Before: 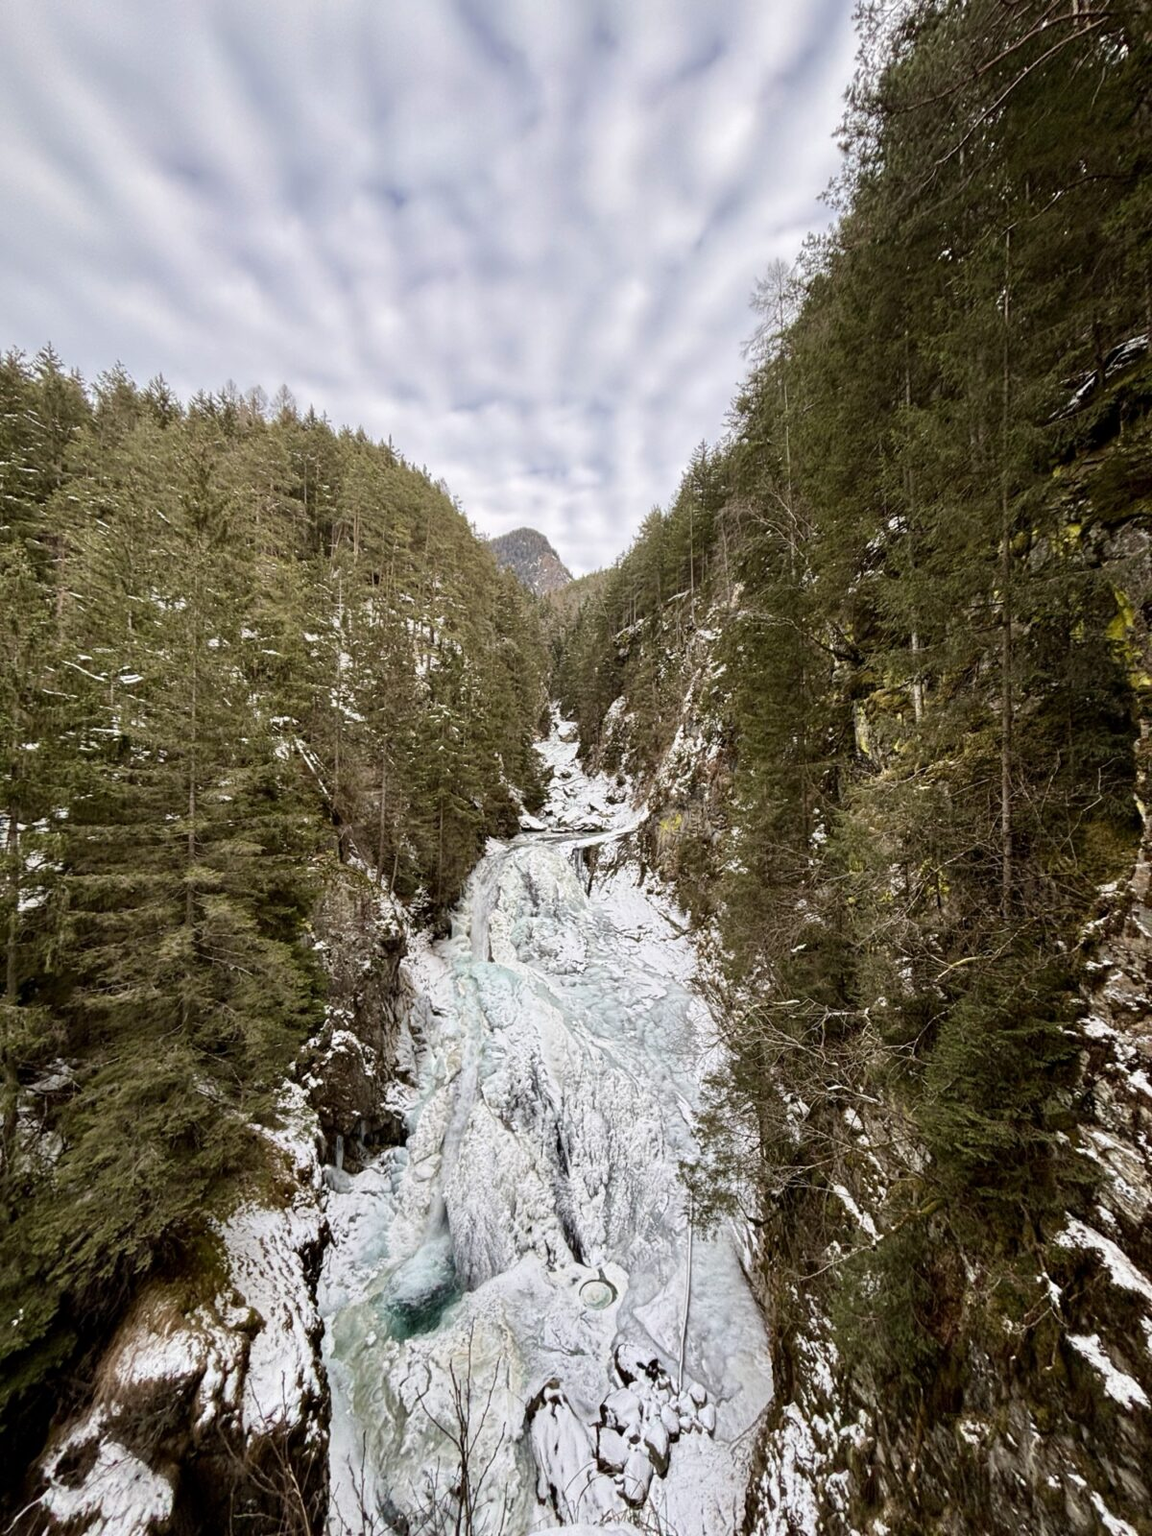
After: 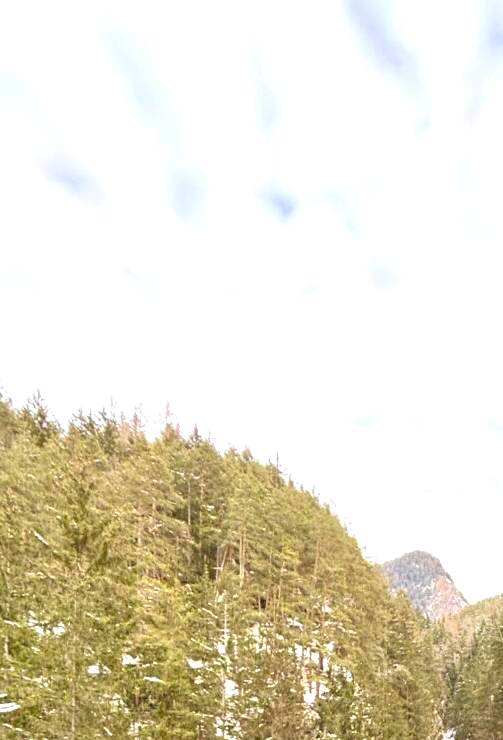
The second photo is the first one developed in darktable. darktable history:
contrast brightness saturation: contrast -0.28
exposure: black level correction 0.001, exposure 1.735 EV, compensate highlight preservation false
crop and rotate: left 10.817%, top 0.062%, right 47.194%, bottom 53.626%
